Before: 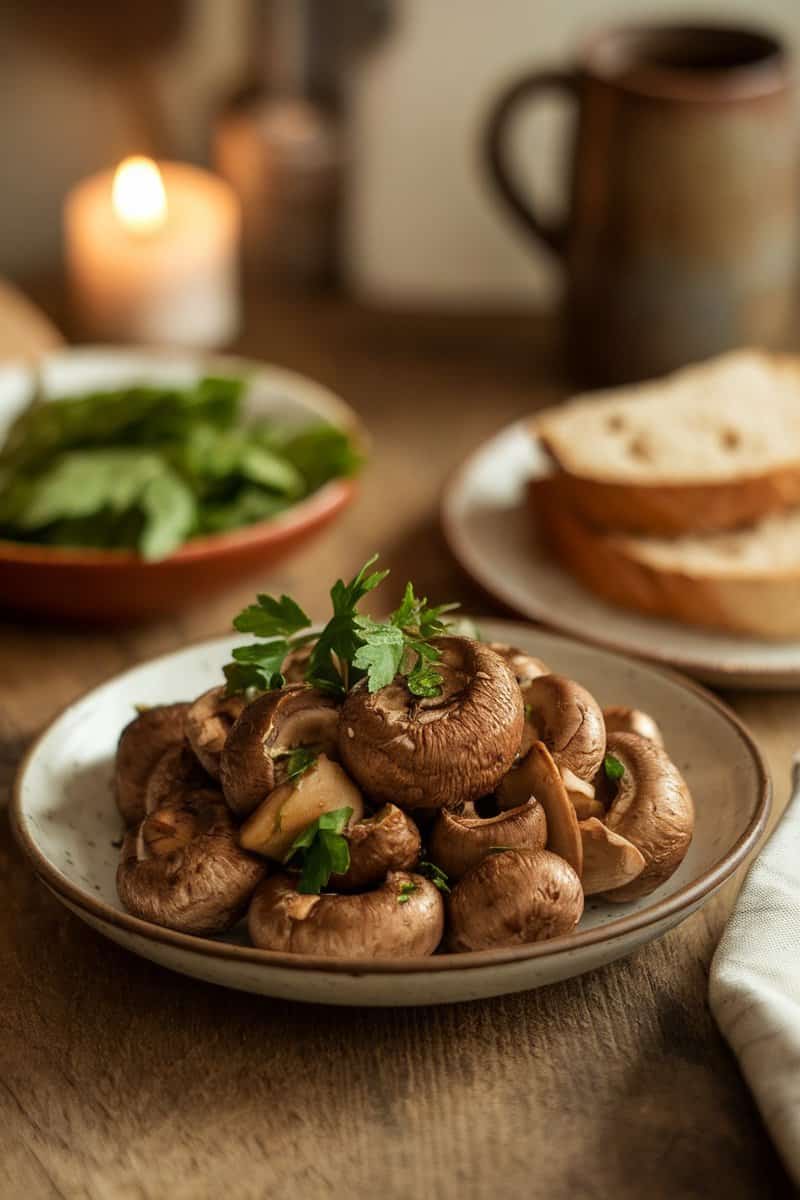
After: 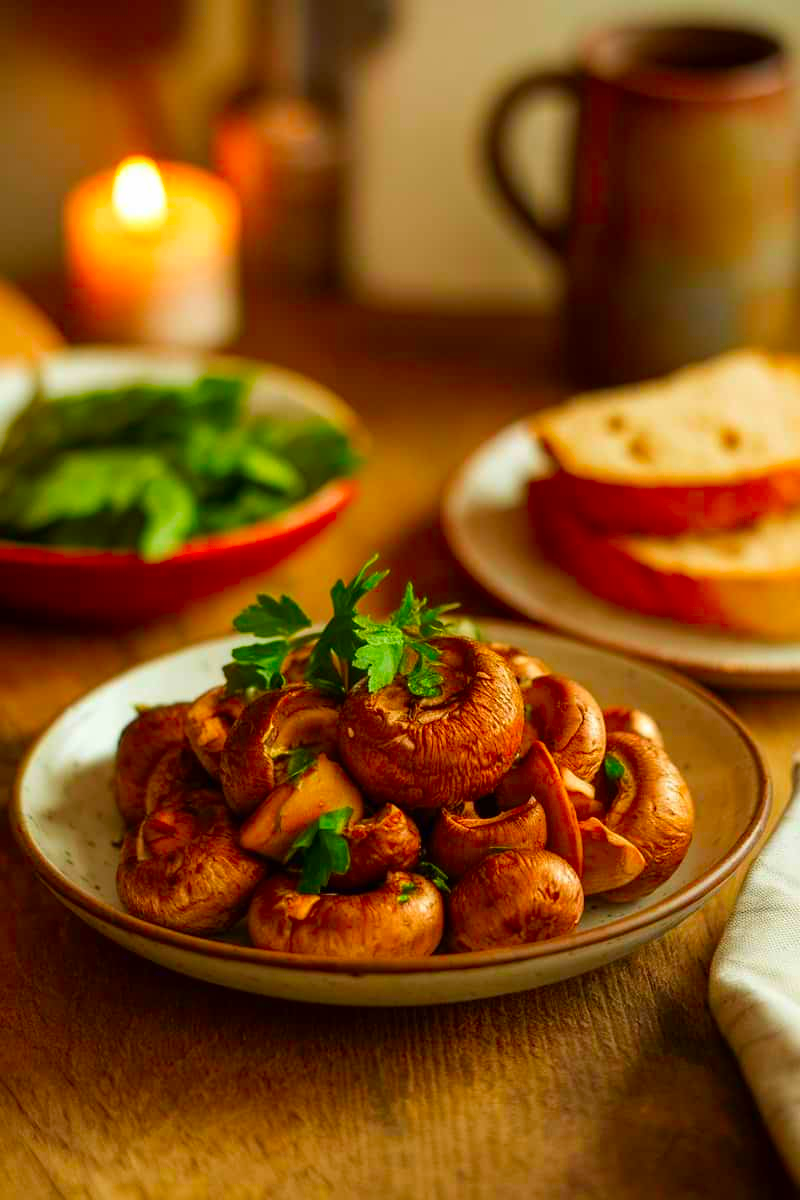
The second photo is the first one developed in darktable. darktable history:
color correction: highlights b* 0.026, saturation 2.2
